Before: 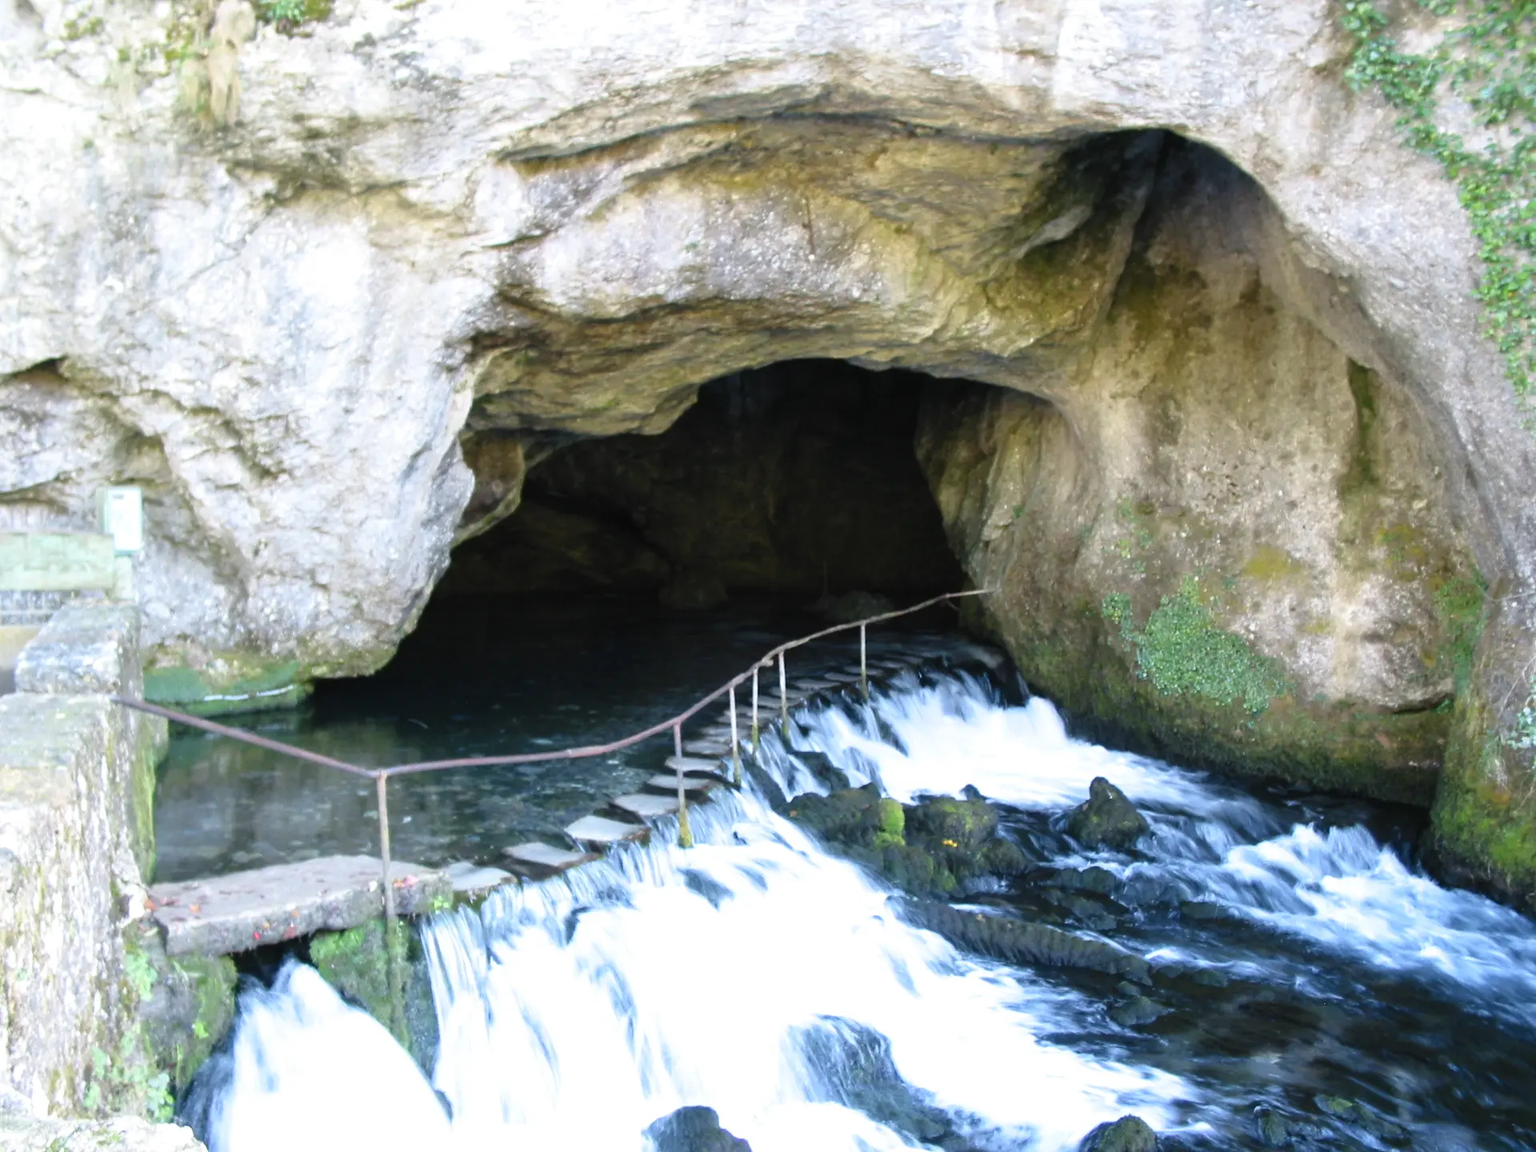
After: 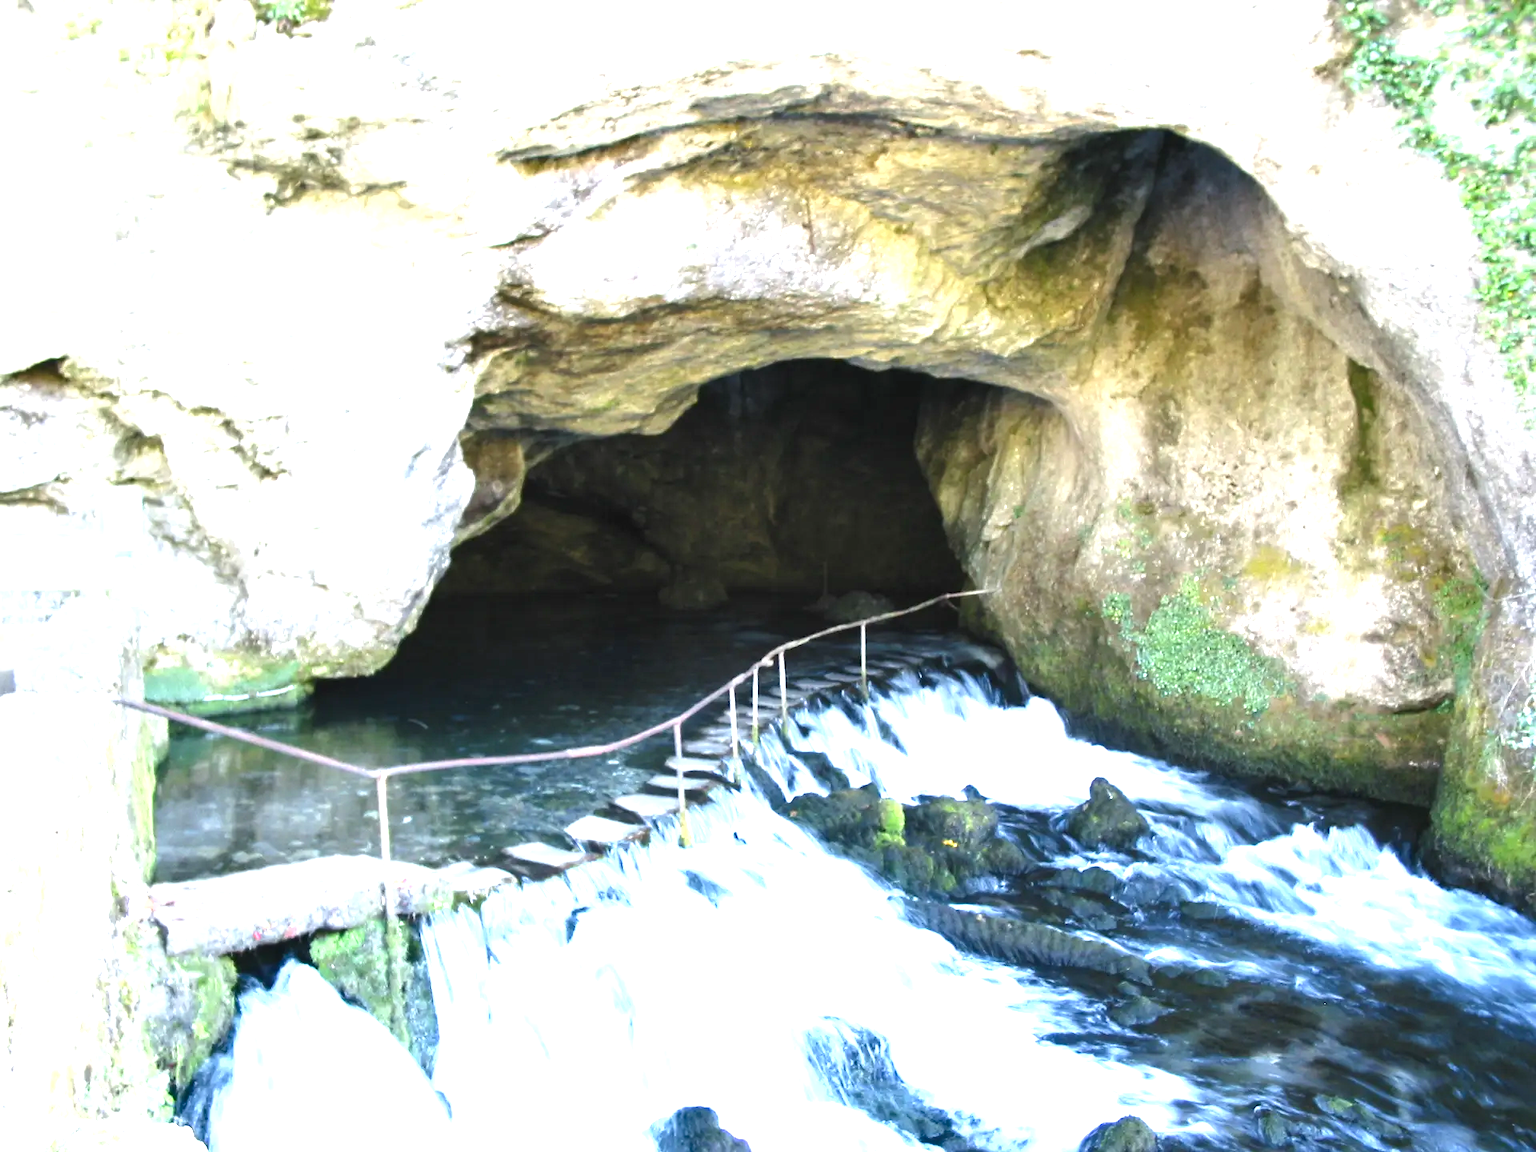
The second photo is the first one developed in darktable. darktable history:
exposure: exposure 1.207 EV, compensate exposure bias true, compensate highlight preservation false
shadows and highlights: shadows 29.44, highlights -29.18, low approximation 0.01, soften with gaussian
